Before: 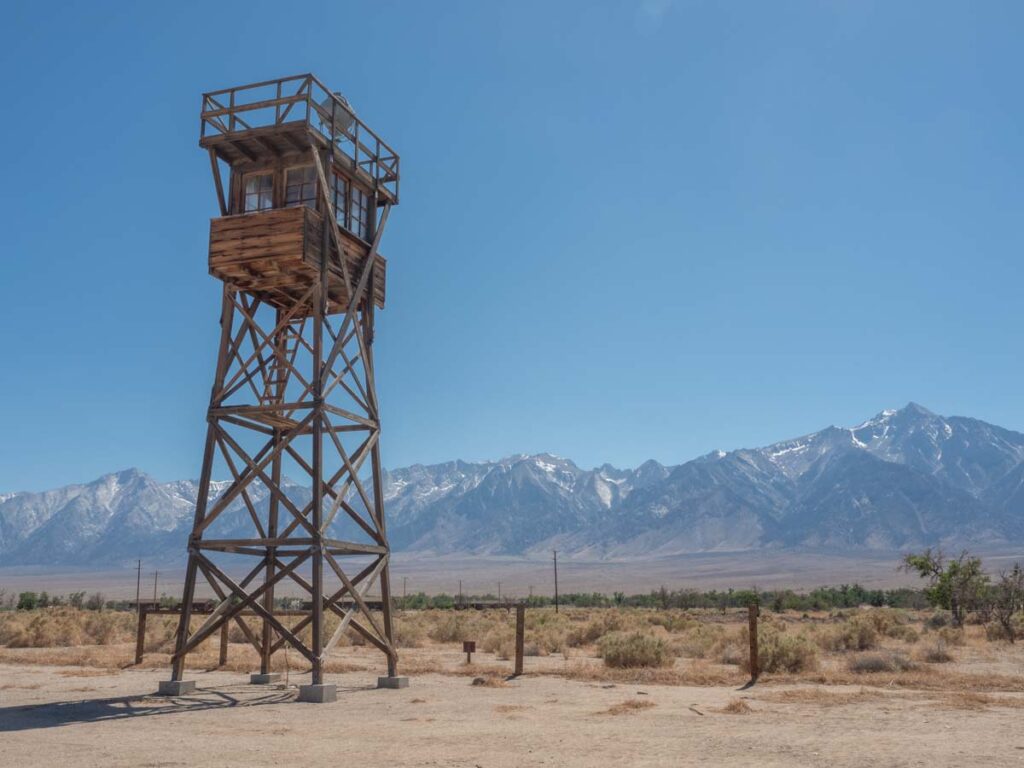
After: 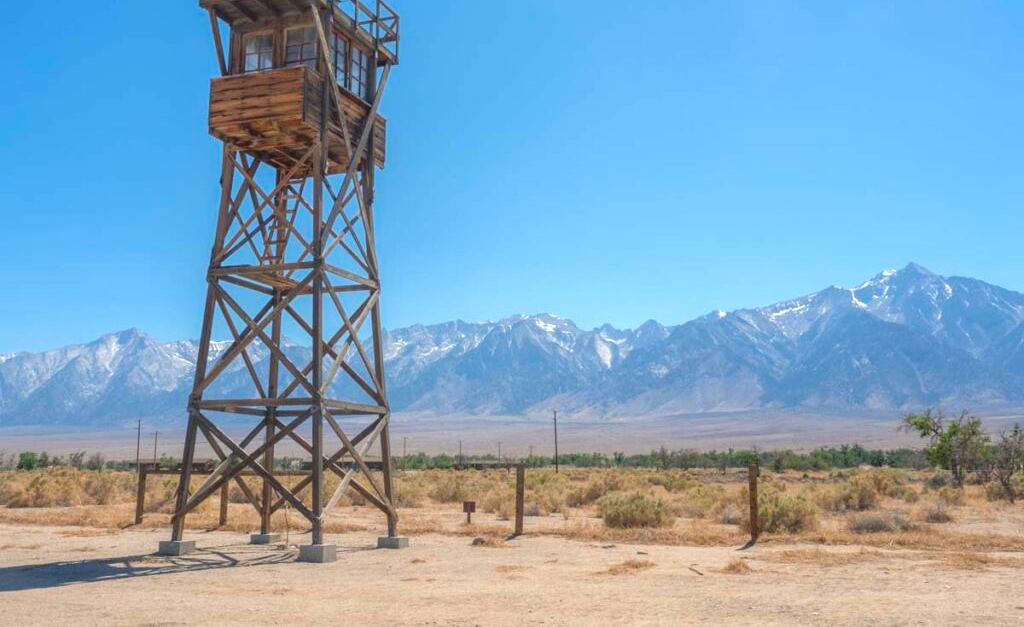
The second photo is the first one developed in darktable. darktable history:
crop and rotate: top 18.237%
contrast equalizer: y [[0.5, 0.488, 0.462, 0.461, 0.491, 0.5], [0.5 ×6], [0.5 ×6], [0 ×6], [0 ×6]], mix 0.607
color balance rgb: shadows lift › chroma 2.051%, shadows lift › hue 221.71°, highlights gain › luminance 14.994%, perceptual saturation grading › global saturation 29.778%, perceptual brilliance grading › global brilliance 9.691%, perceptual brilliance grading › shadows 15.709%
